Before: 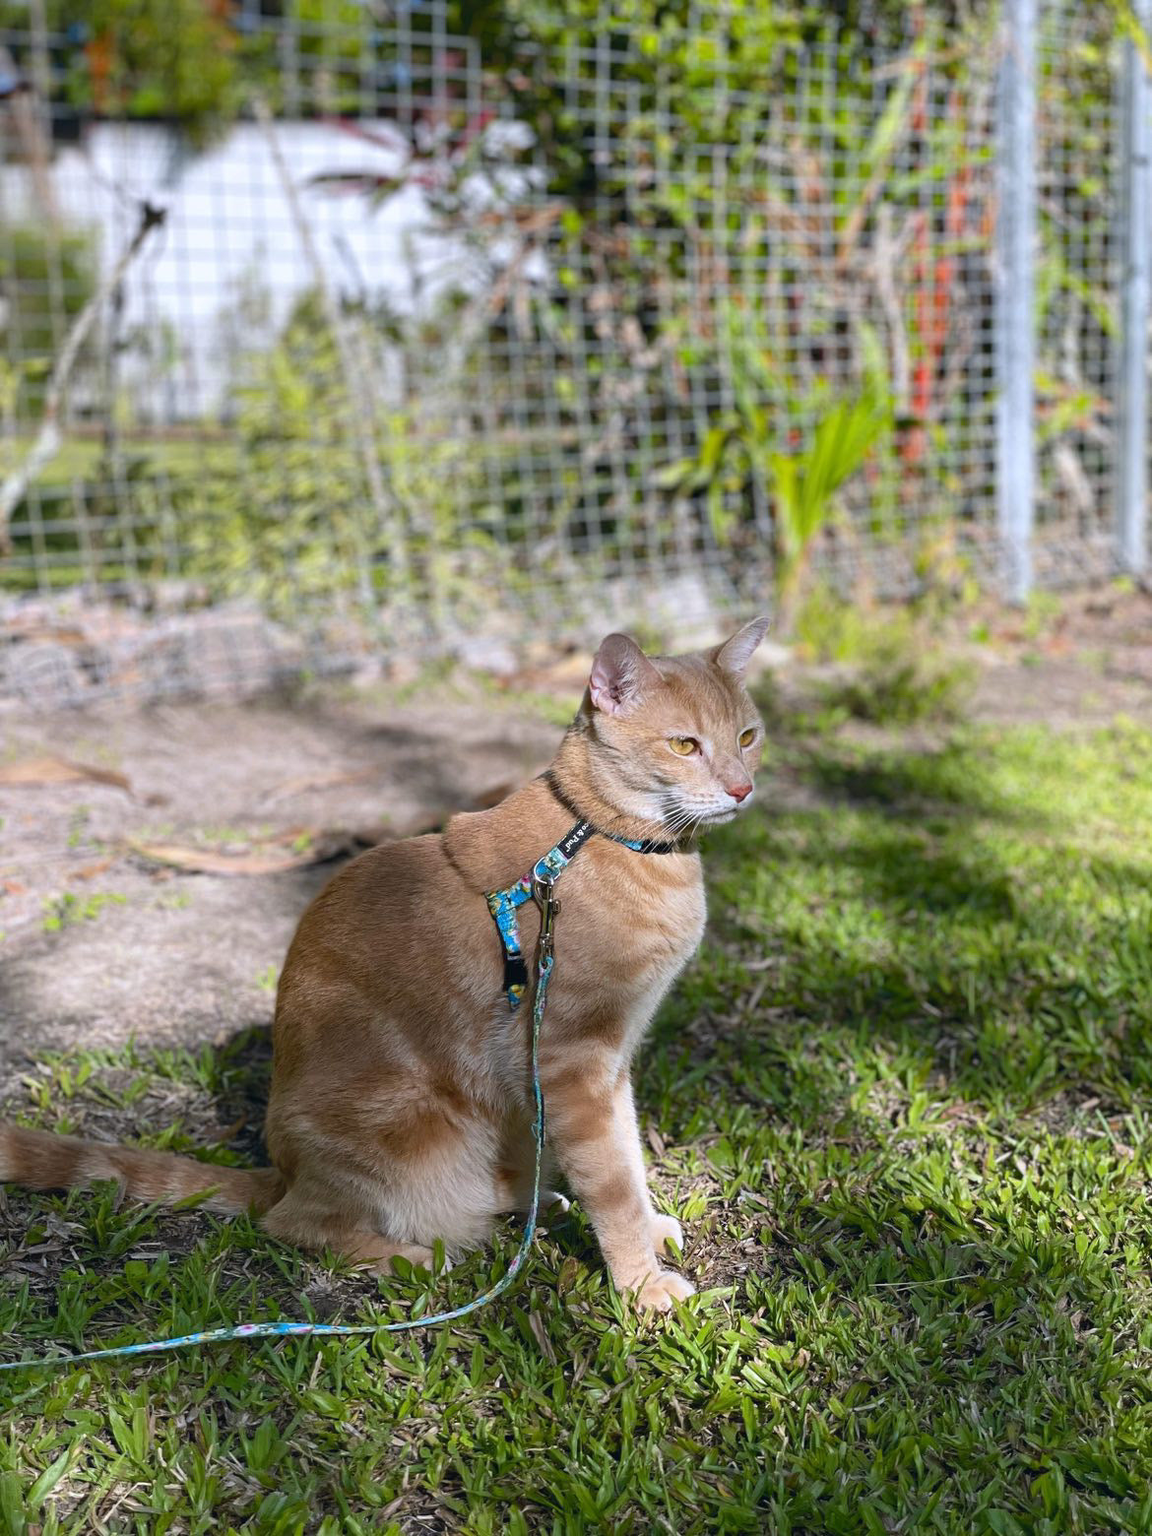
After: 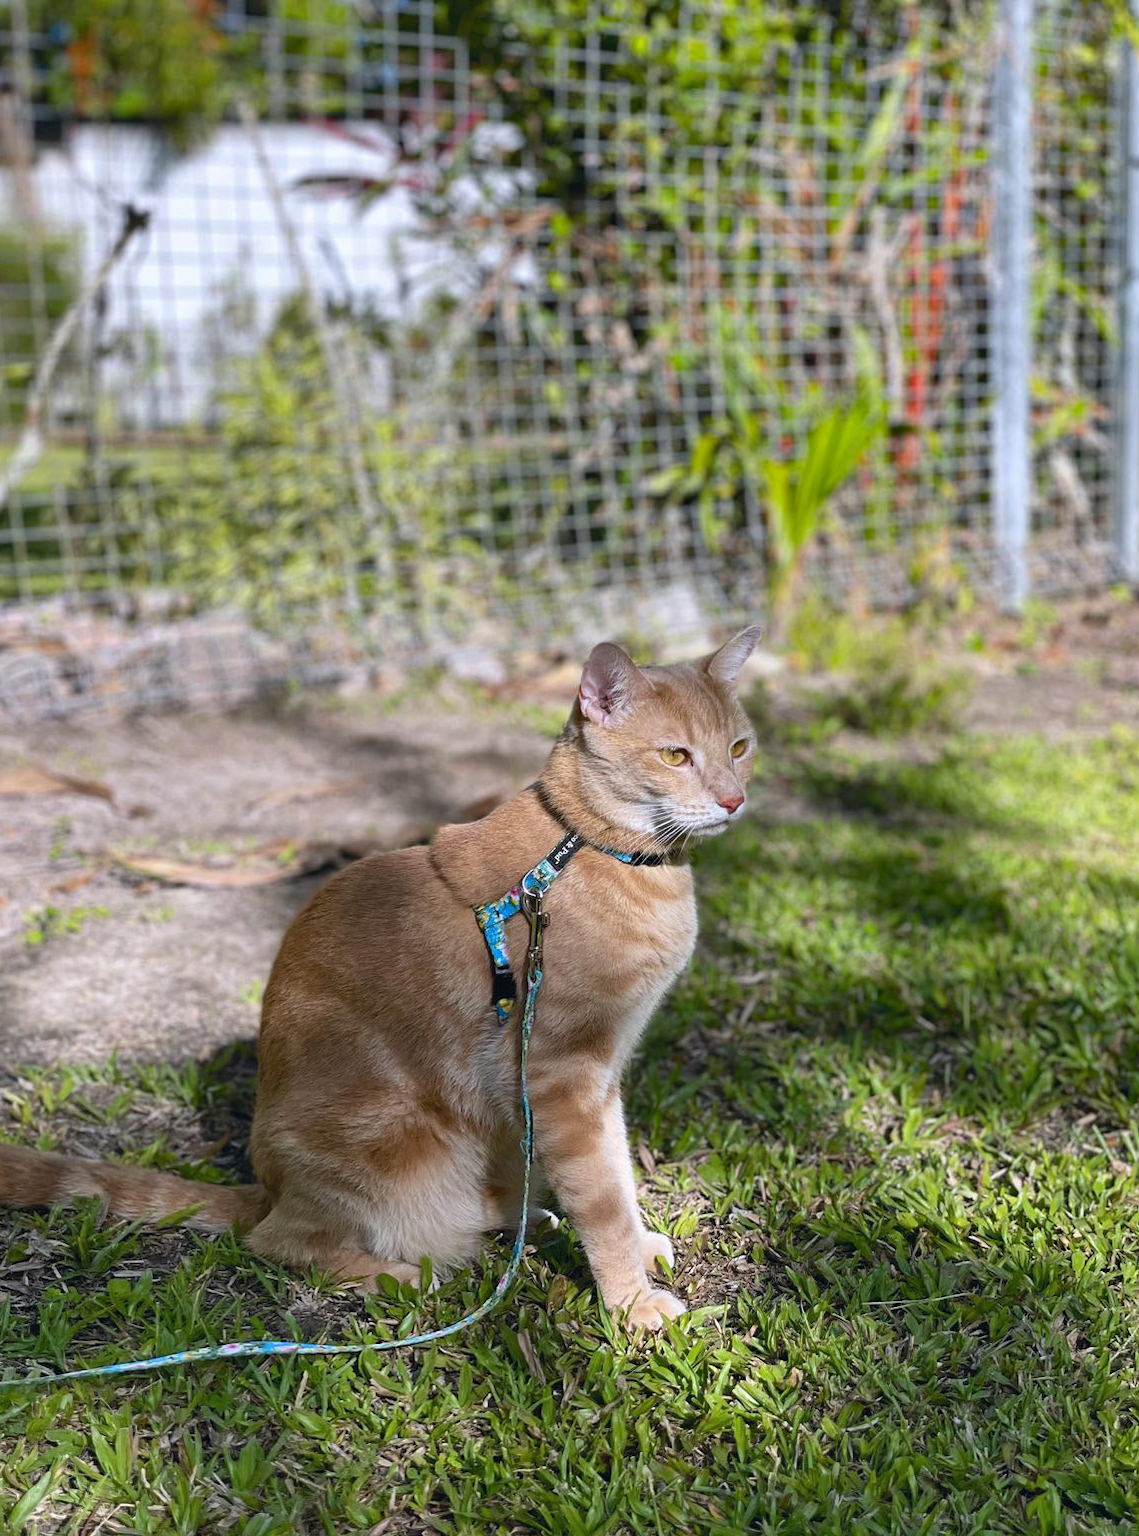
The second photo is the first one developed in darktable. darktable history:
crop and rotate: left 1.688%, right 0.746%, bottom 1.359%
shadows and highlights: low approximation 0.01, soften with gaussian
